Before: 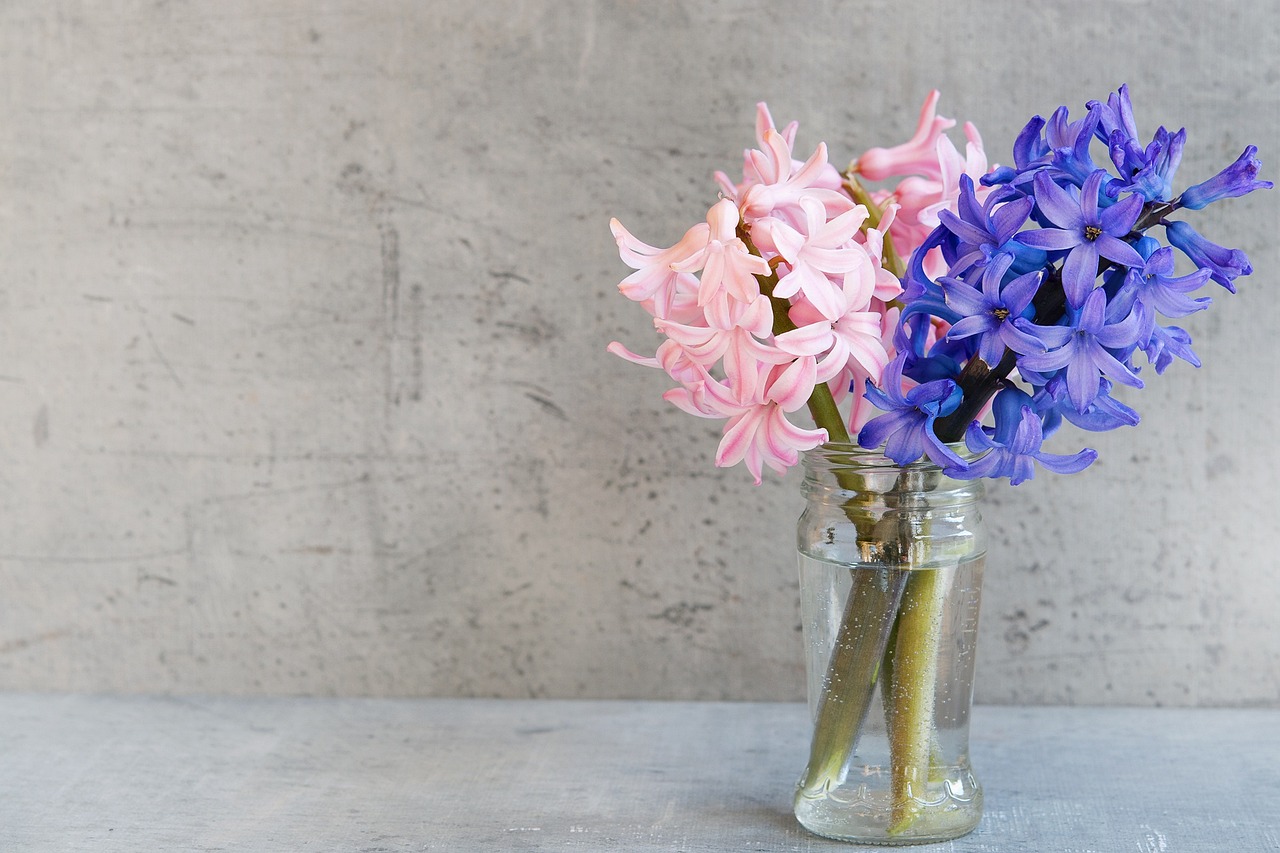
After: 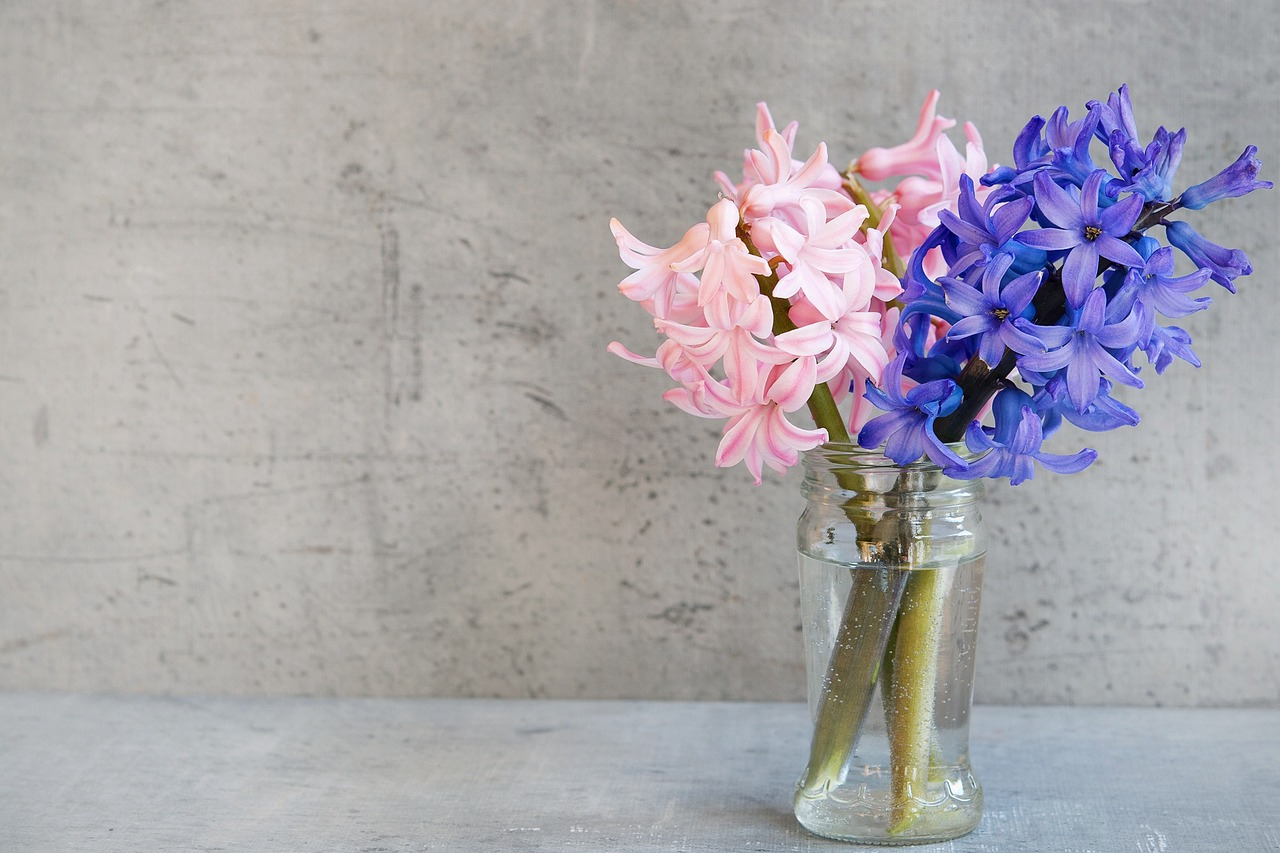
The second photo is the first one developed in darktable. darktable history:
vignetting: fall-off radius 95.19%
